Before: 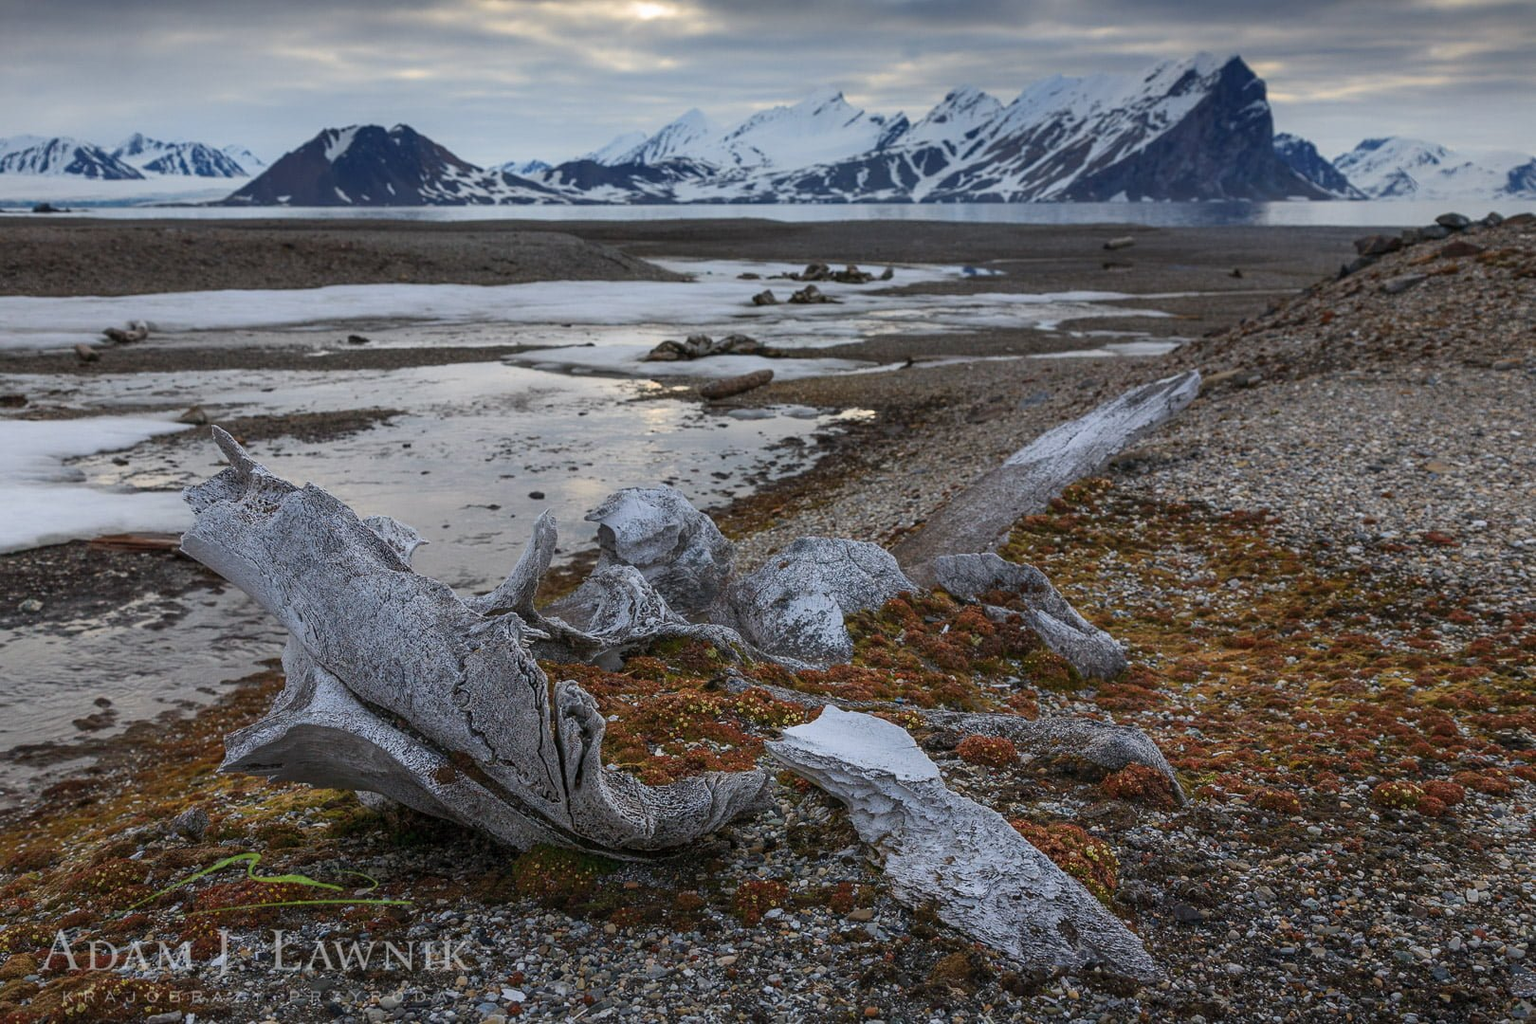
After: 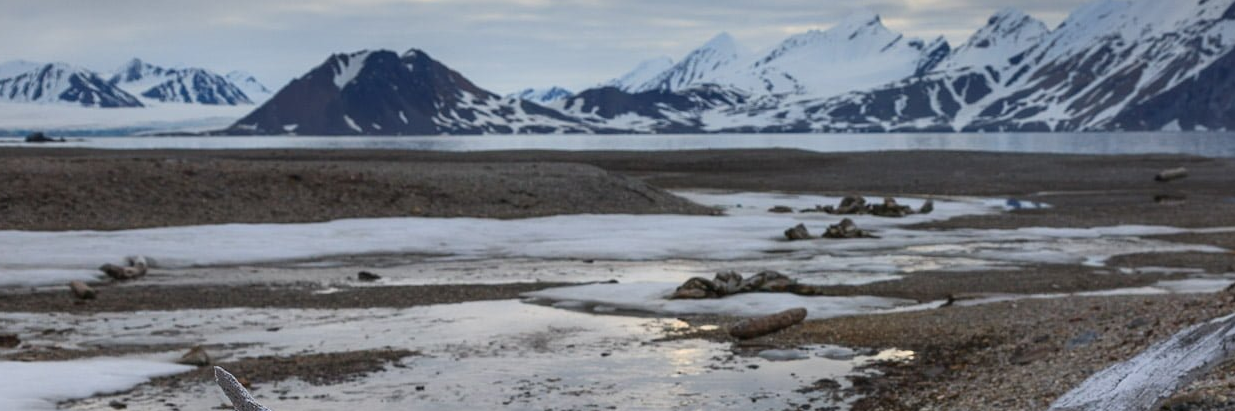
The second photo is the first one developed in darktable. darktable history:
color balance rgb: linear chroma grading › global chroma 1.5%, linear chroma grading › mid-tones -1%, perceptual saturation grading › global saturation -3%, perceptual saturation grading › shadows -2%
crop: left 0.579%, top 7.627%, right 23.167%, bottom 54.275%
